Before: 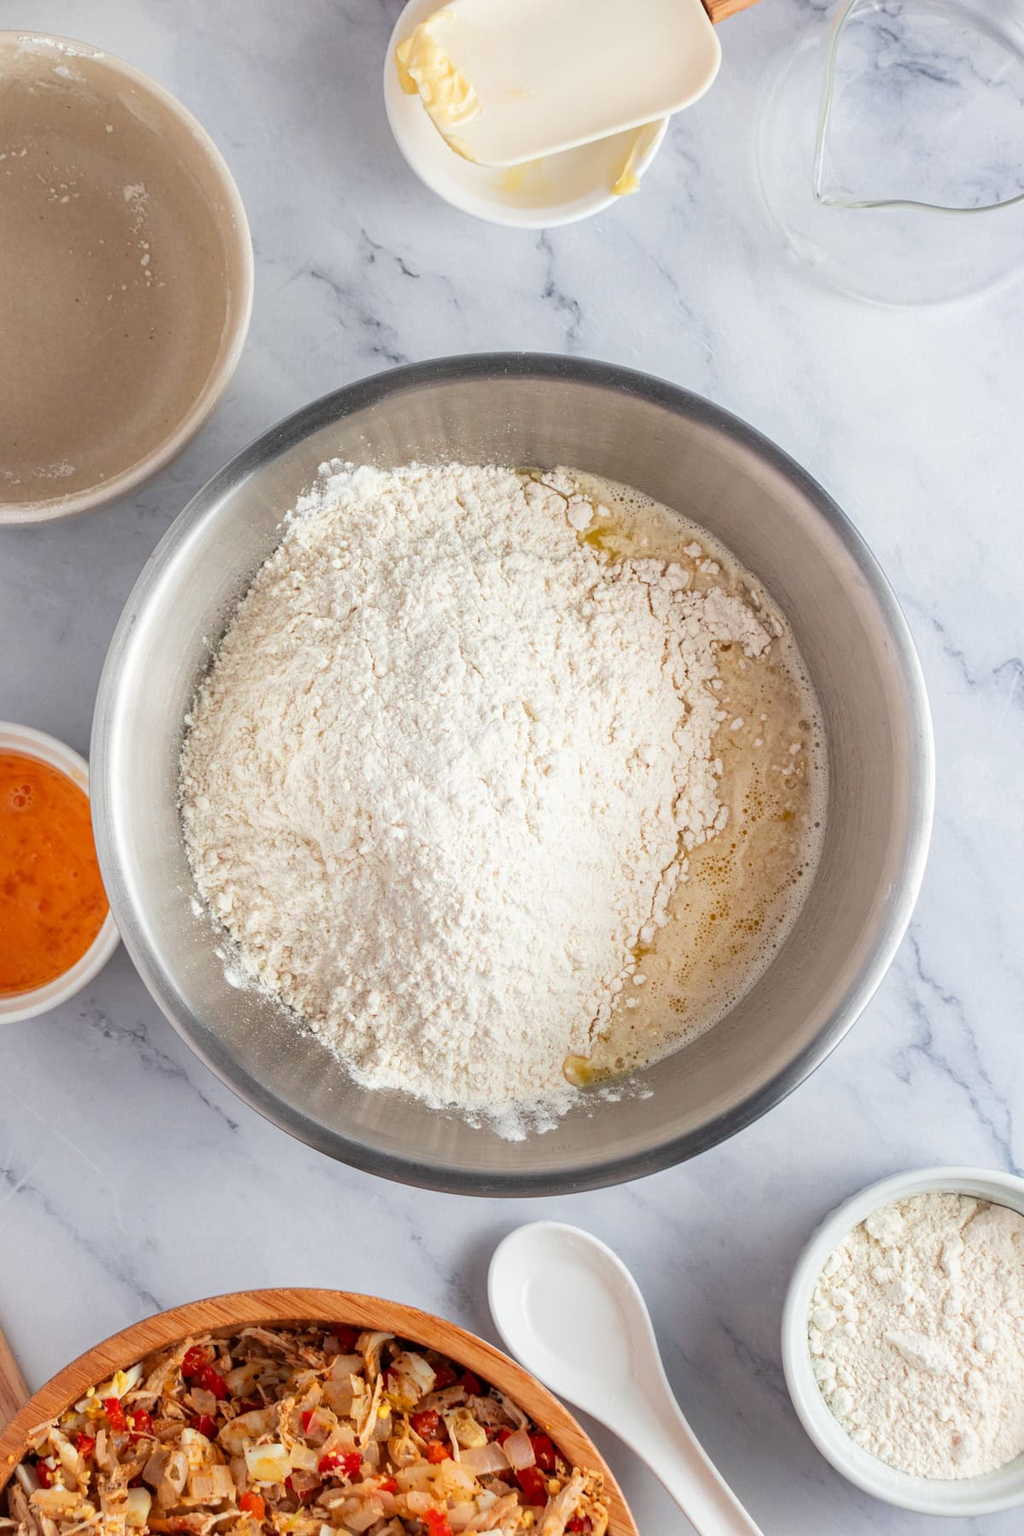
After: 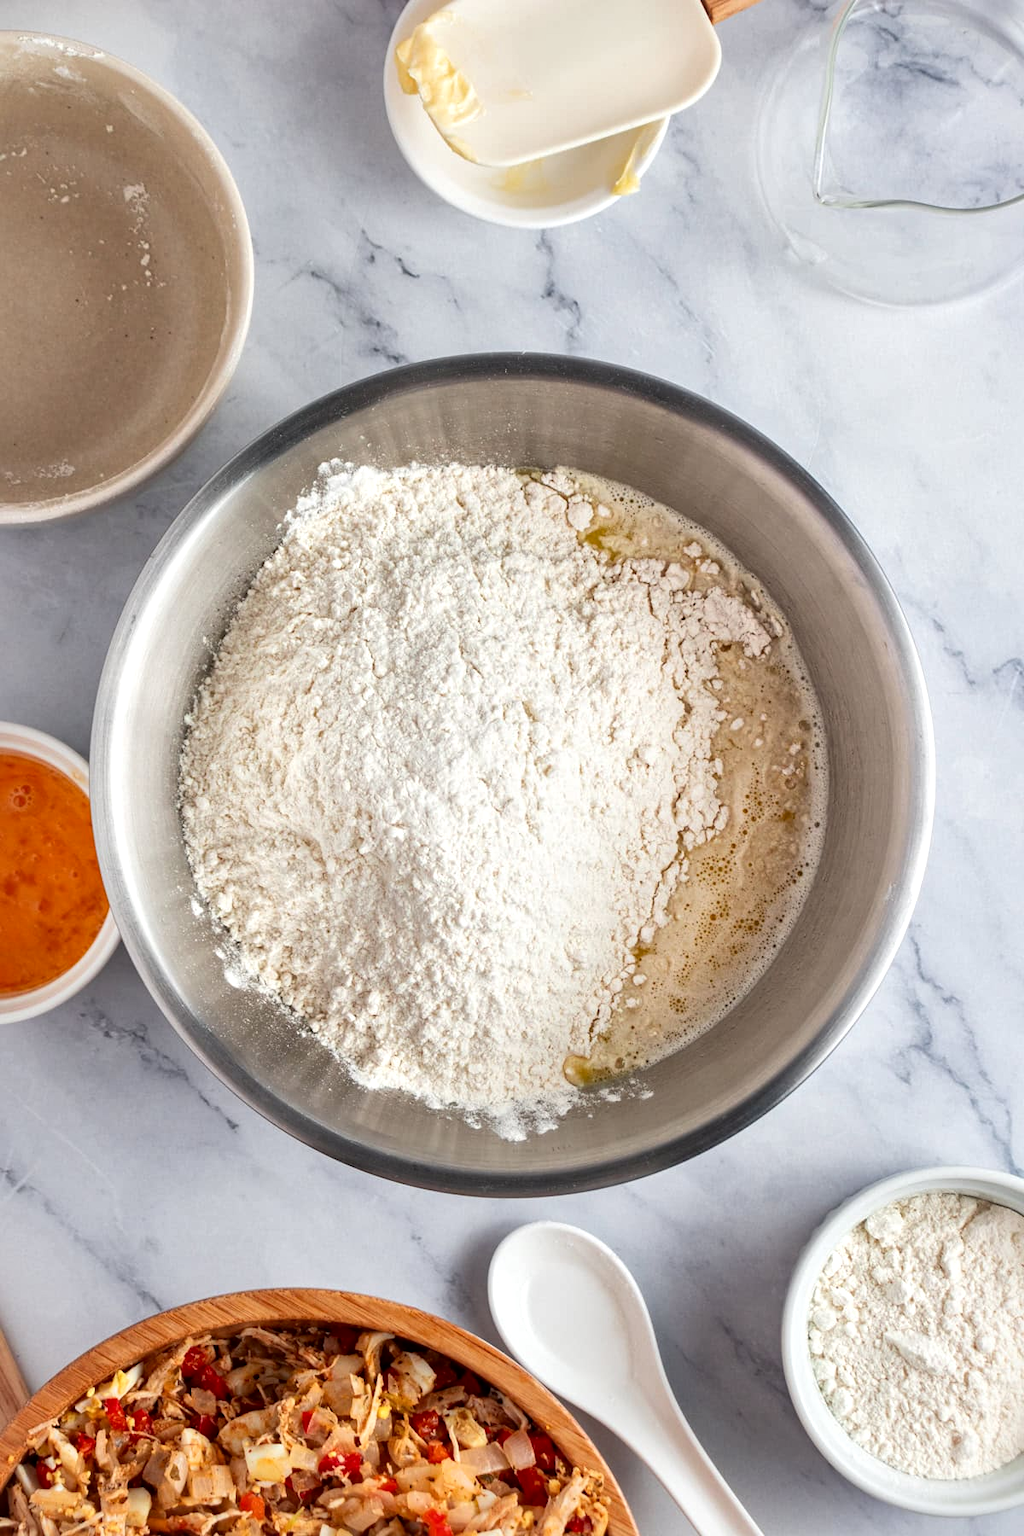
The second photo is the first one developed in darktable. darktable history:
local contrast: mode bilateral grid, contrast 25, coarseness 60, detail 151%, midtone range 0.2
white balance: emerald 1
